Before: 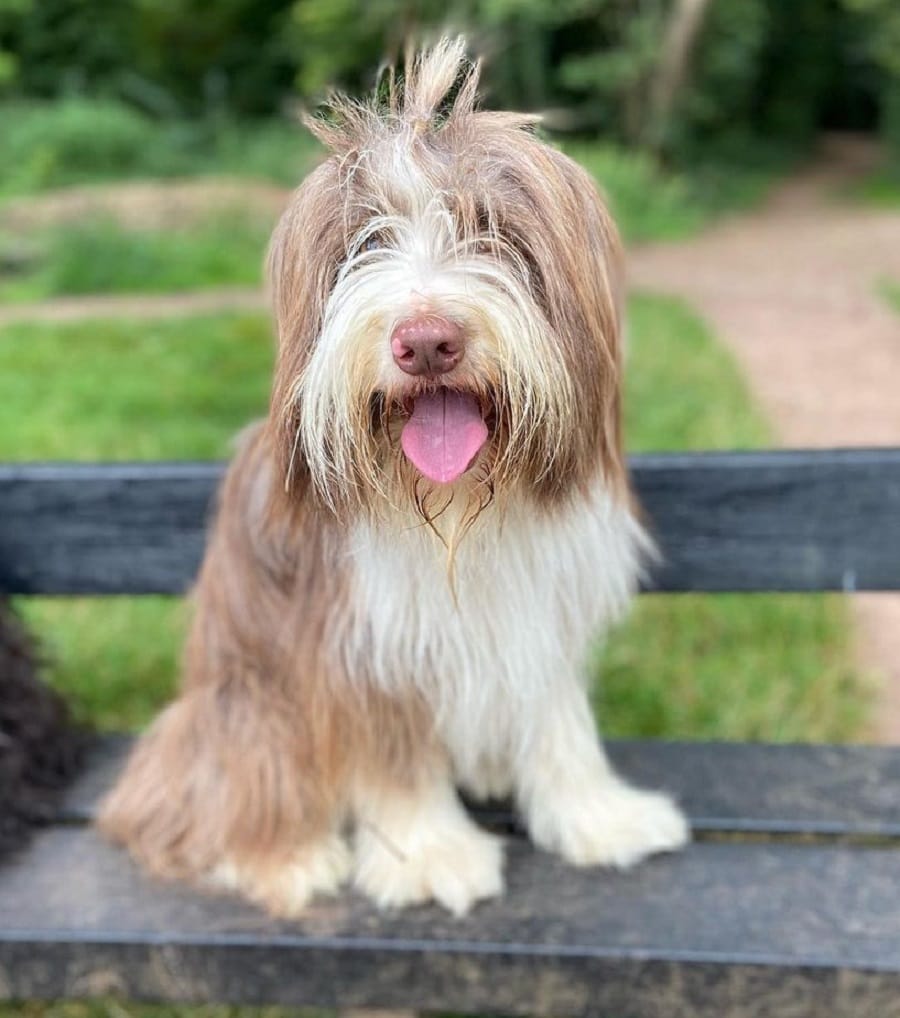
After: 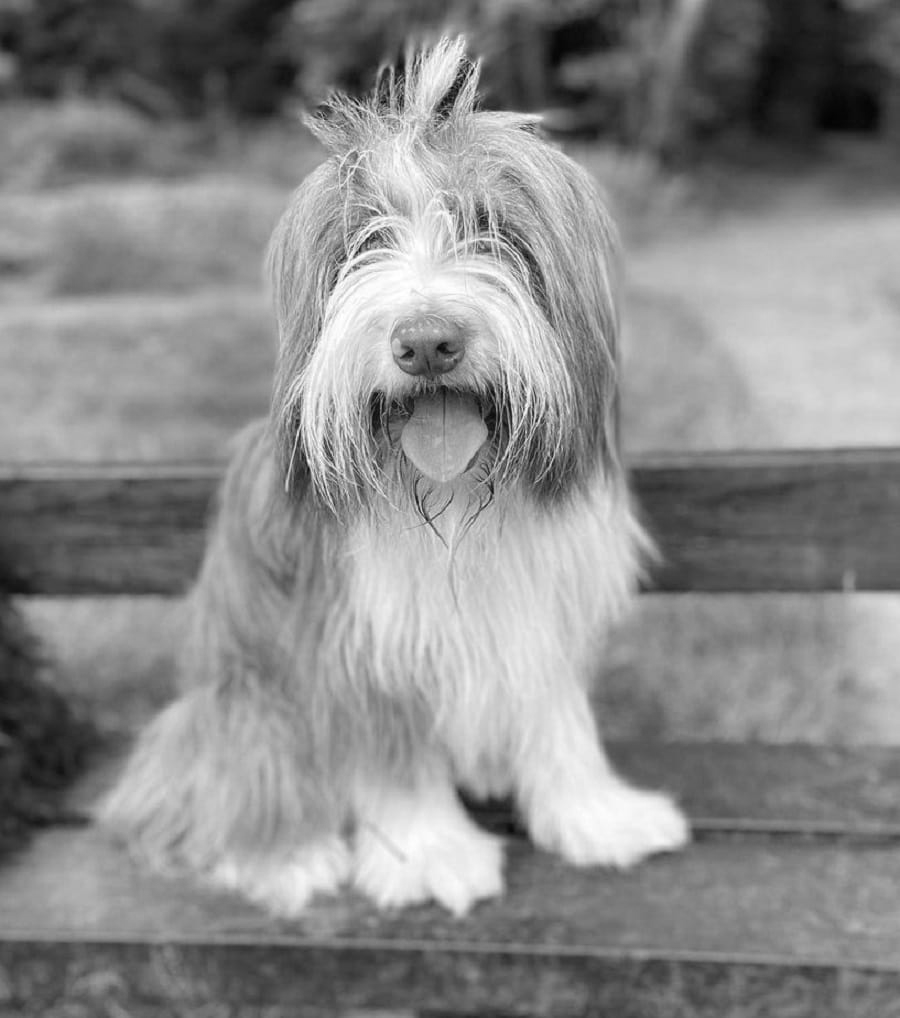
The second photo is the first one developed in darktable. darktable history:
monochrome: on, module defaults
color correction: highlights a* 4.02, highlights b* 4.98, shadows a* -7.55, shadows b* 4.98
